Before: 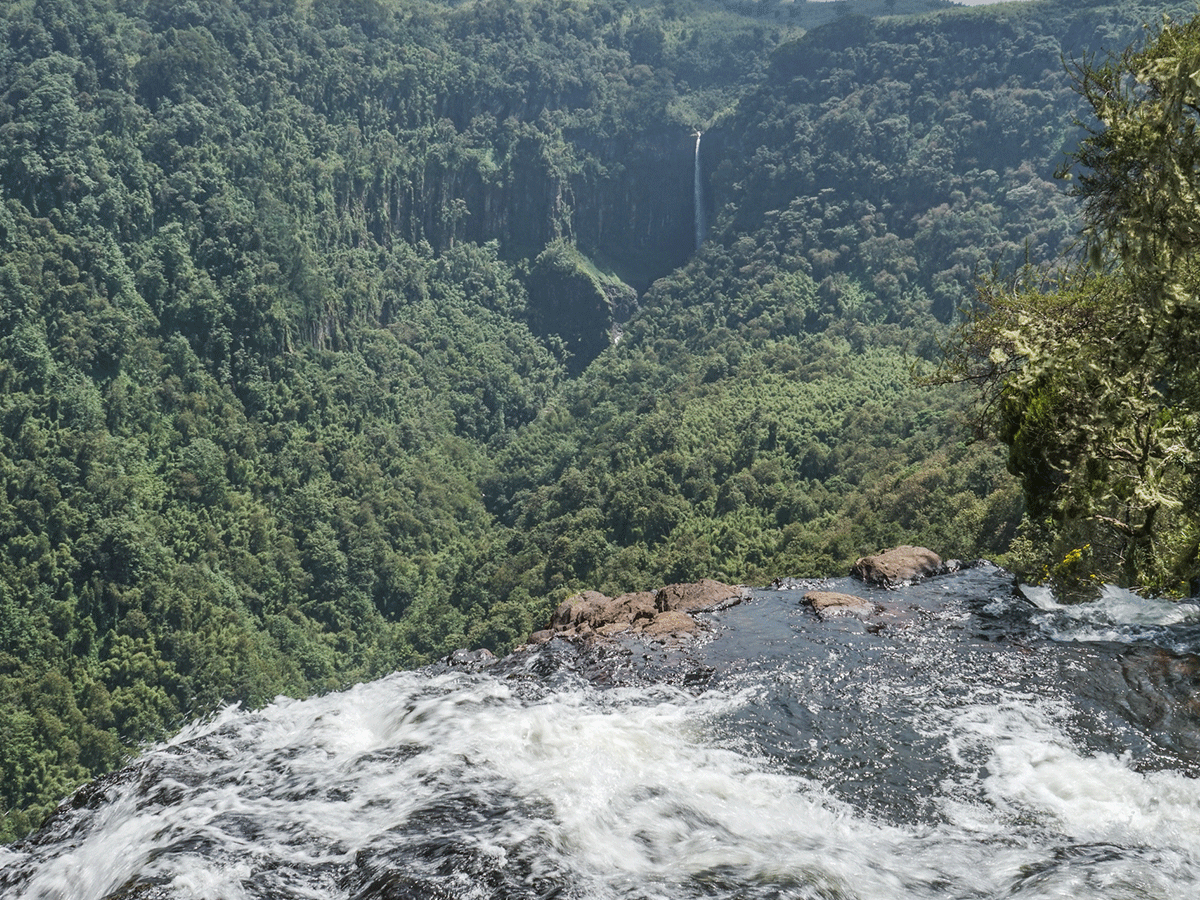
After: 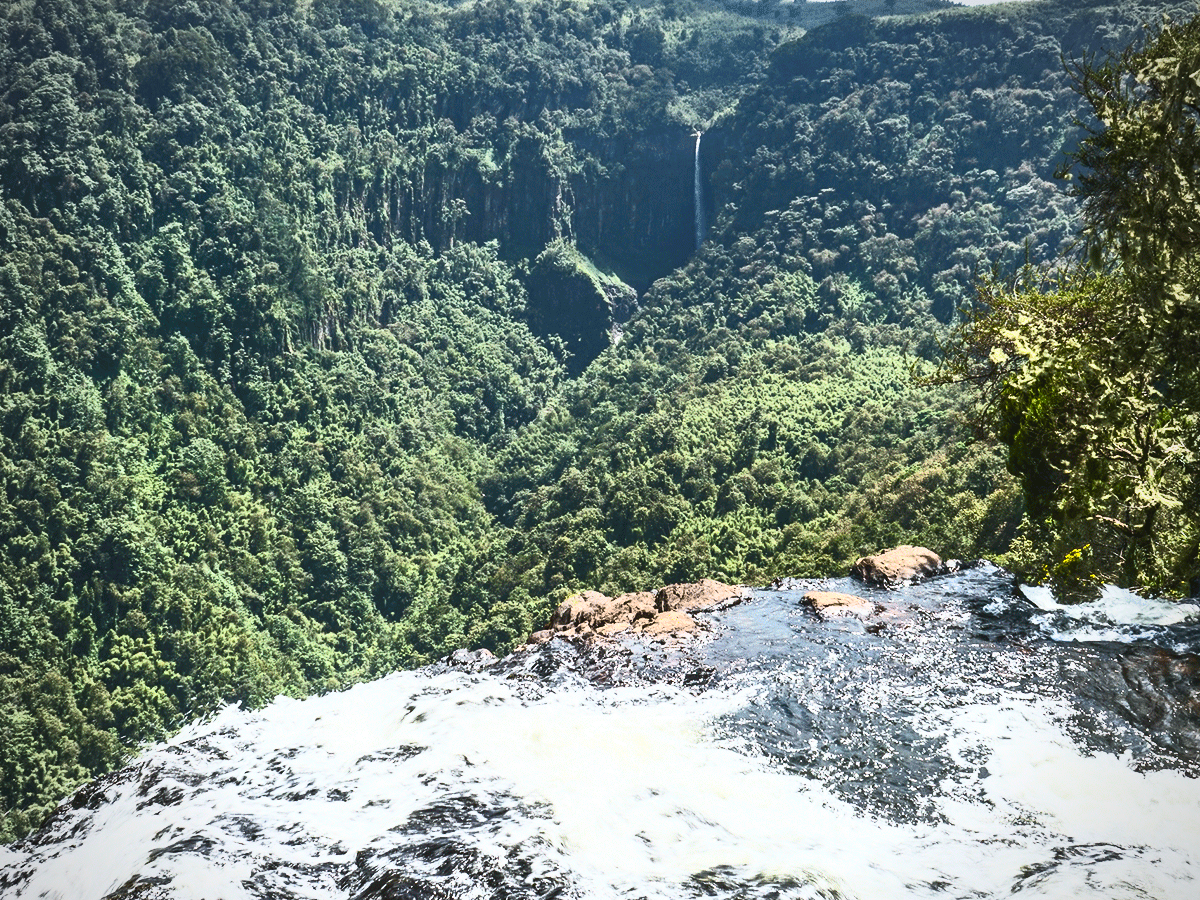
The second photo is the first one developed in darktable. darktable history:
contrast brightness saturation: contrast 0.83, brightness 0.59, saturation 0.59
graduated density: on, module defaults
vignetting: fall-off radius 60.65%
